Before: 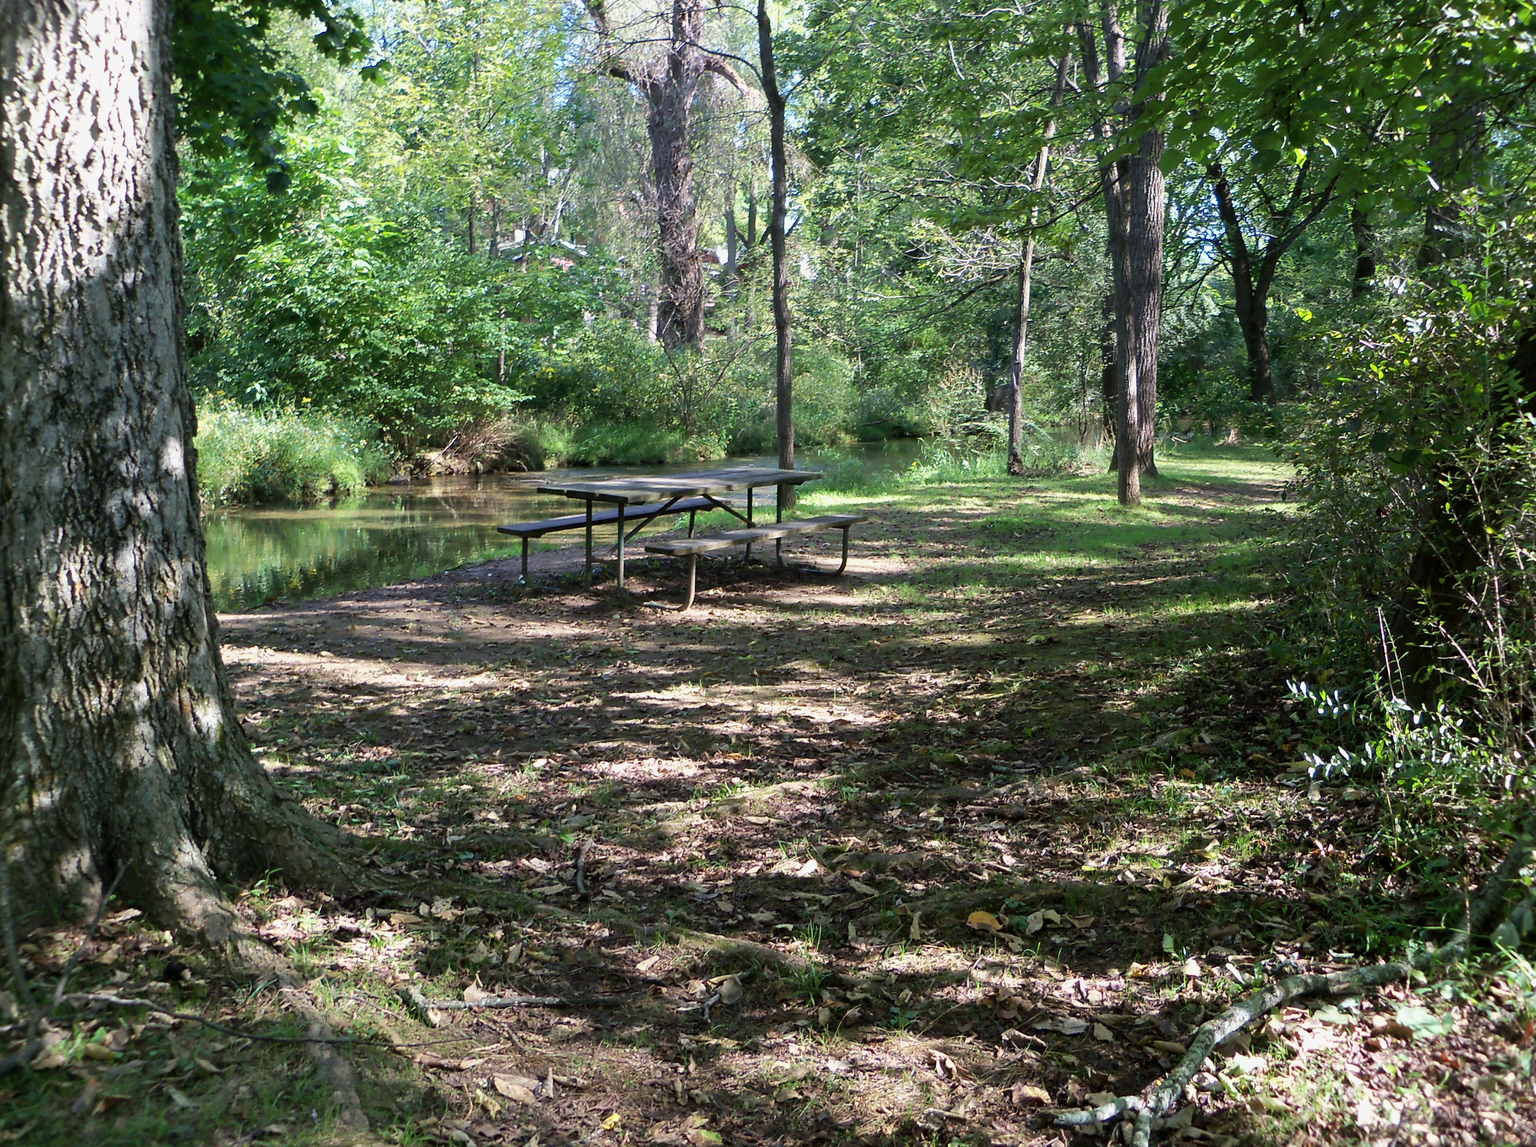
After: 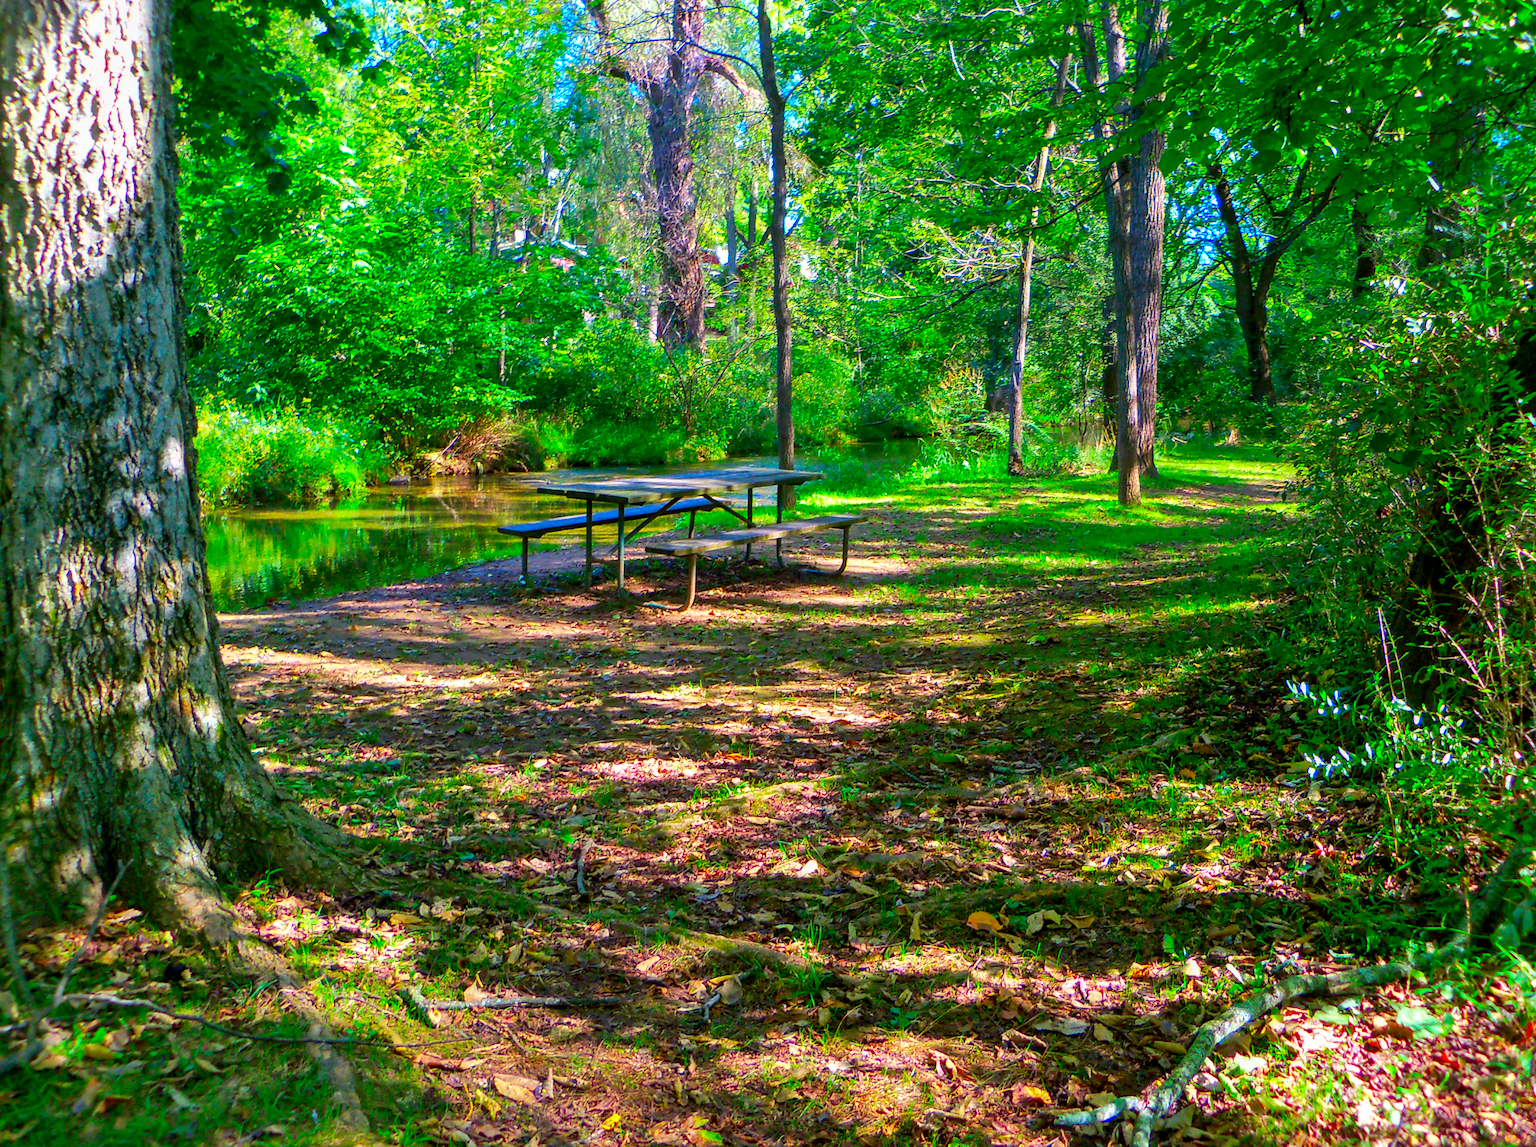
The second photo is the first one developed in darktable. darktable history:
levels: levels [0, 0.492, 0.984]
color correction: highlights b* -0.062, saturation 2.94
shadows and highlights: on, module defaults
local contrast: detail 130%
